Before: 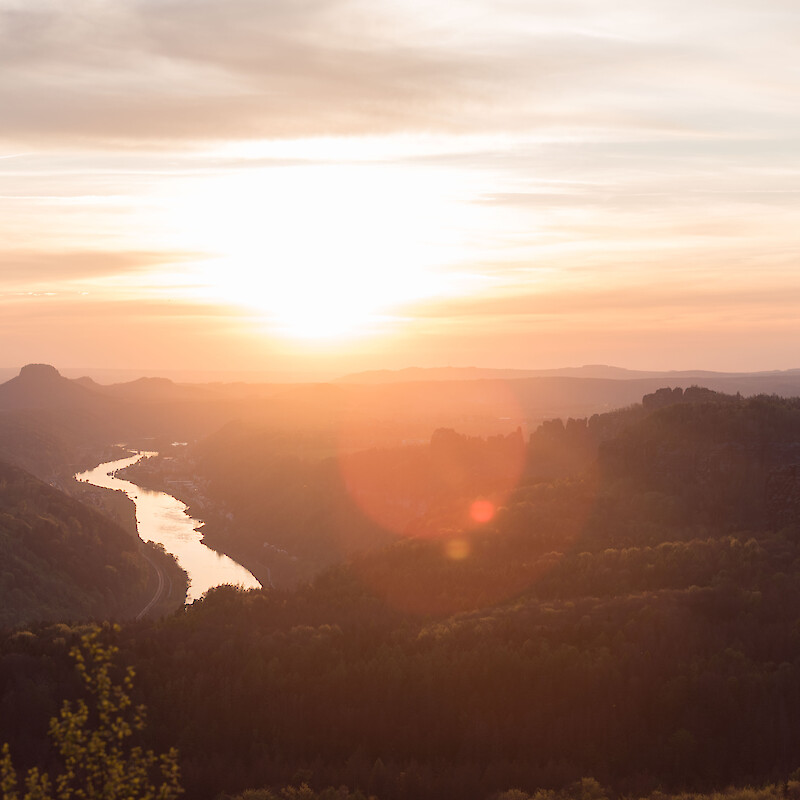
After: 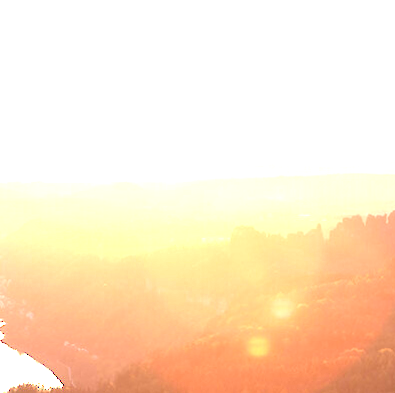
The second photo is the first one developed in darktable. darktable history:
crop: left 25%, top 25%, right 25%, bottom 25%
rotate and perspective: rotation -0.45°, automatic cropping original format, crop left 0.008, crop right 0.992, crop top 0.012, crop bottom 0.988
exposure: black level correction 0, exposure 2.138 EV, compensate exposure bias true, compensate highlight preservation false
